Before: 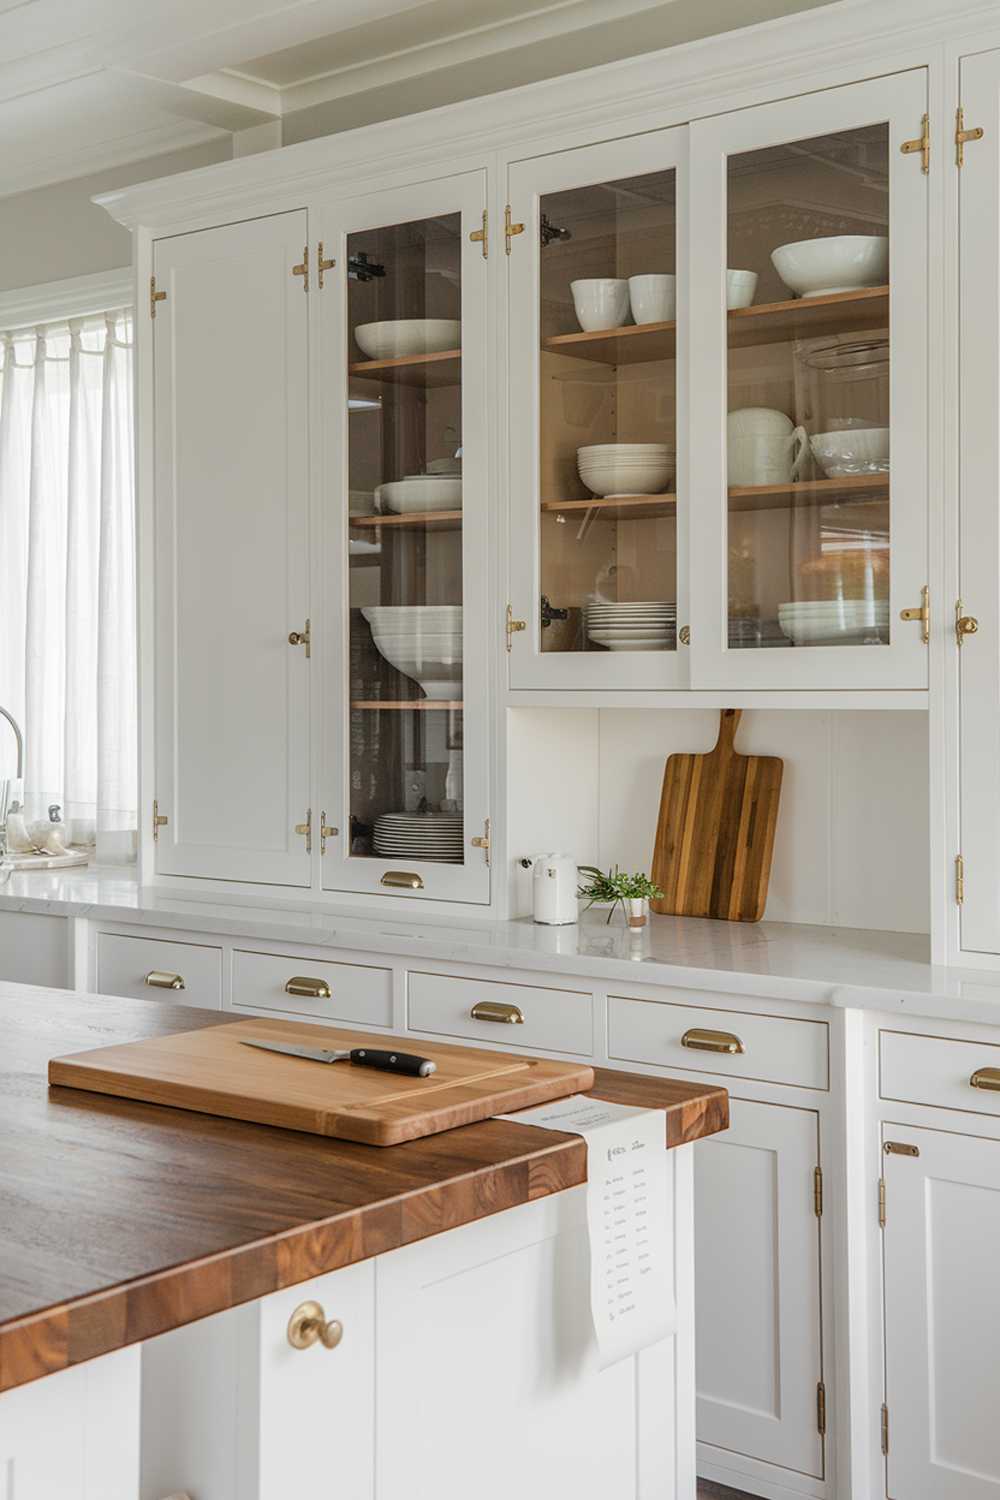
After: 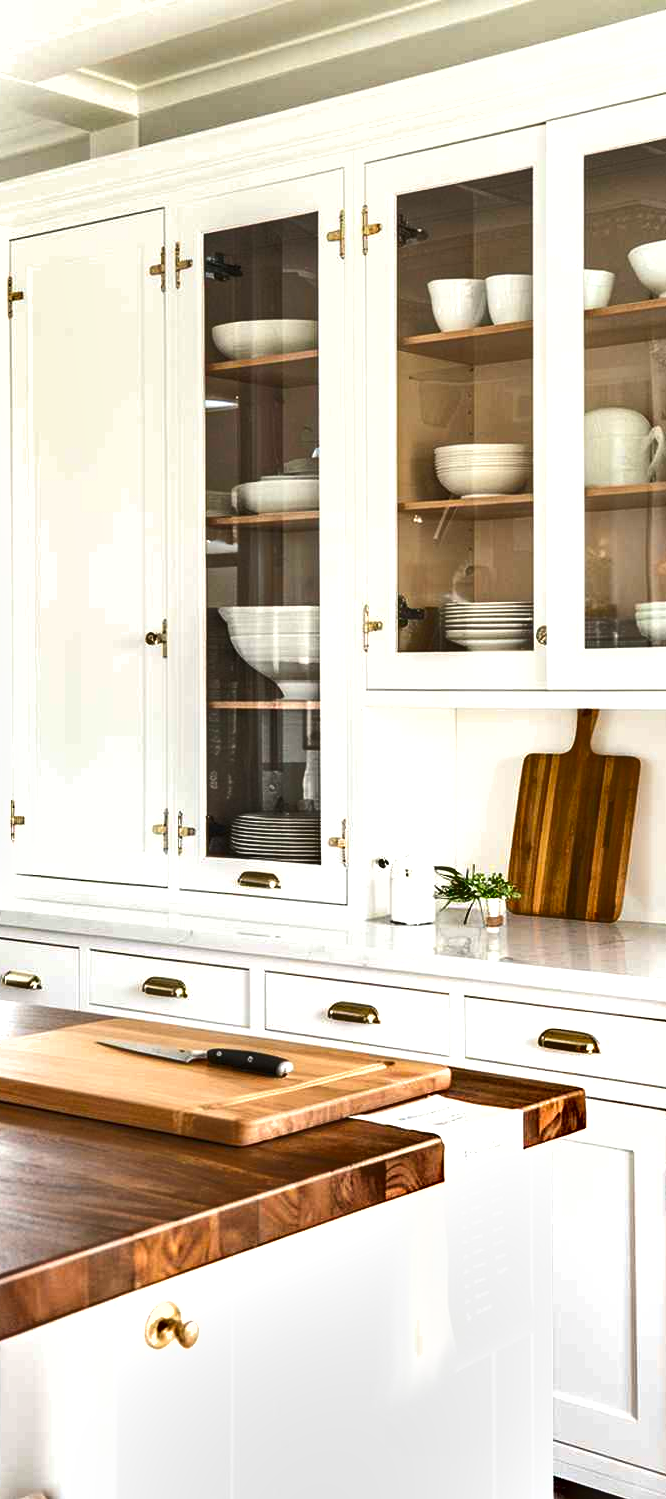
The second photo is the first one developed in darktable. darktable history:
exposure: black level correction 0, exposure 1.2 EV, compensate highlight preservation false
shadows and highlights: low approximation 0.01, soften with gaussian
crop and rotate: left 14.356%, right 18.945%
